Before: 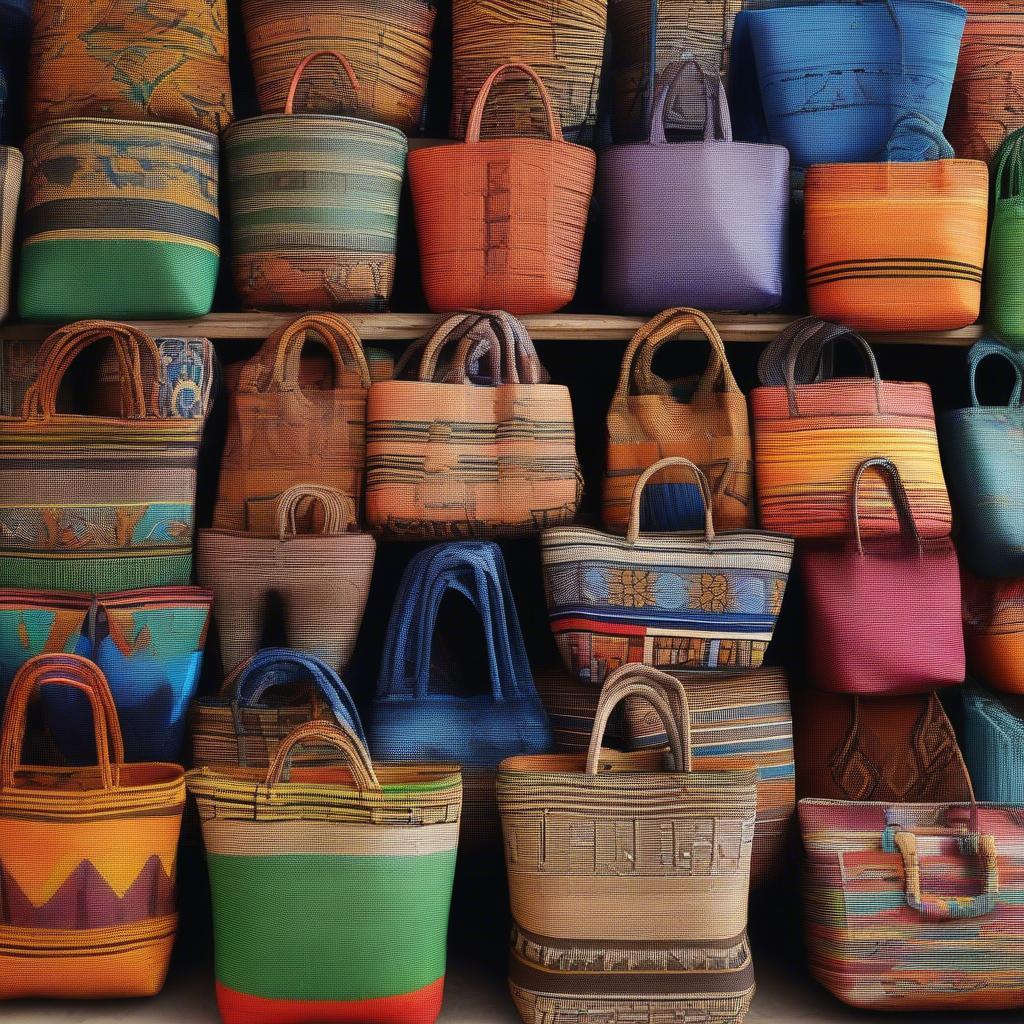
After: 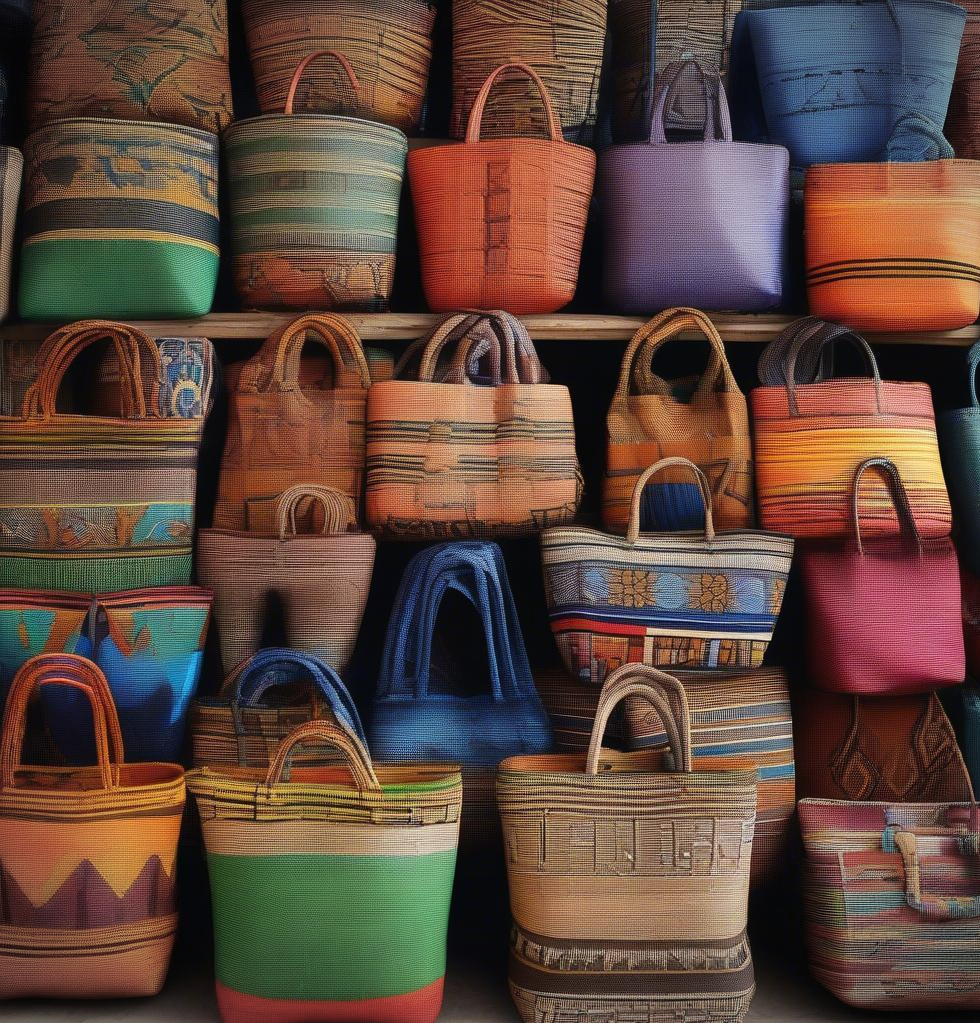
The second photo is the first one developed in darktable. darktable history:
vignetting: fall-off start 97.12%, width/height ratio 1.18
crop: right 4.235%, bottom 0.026%
